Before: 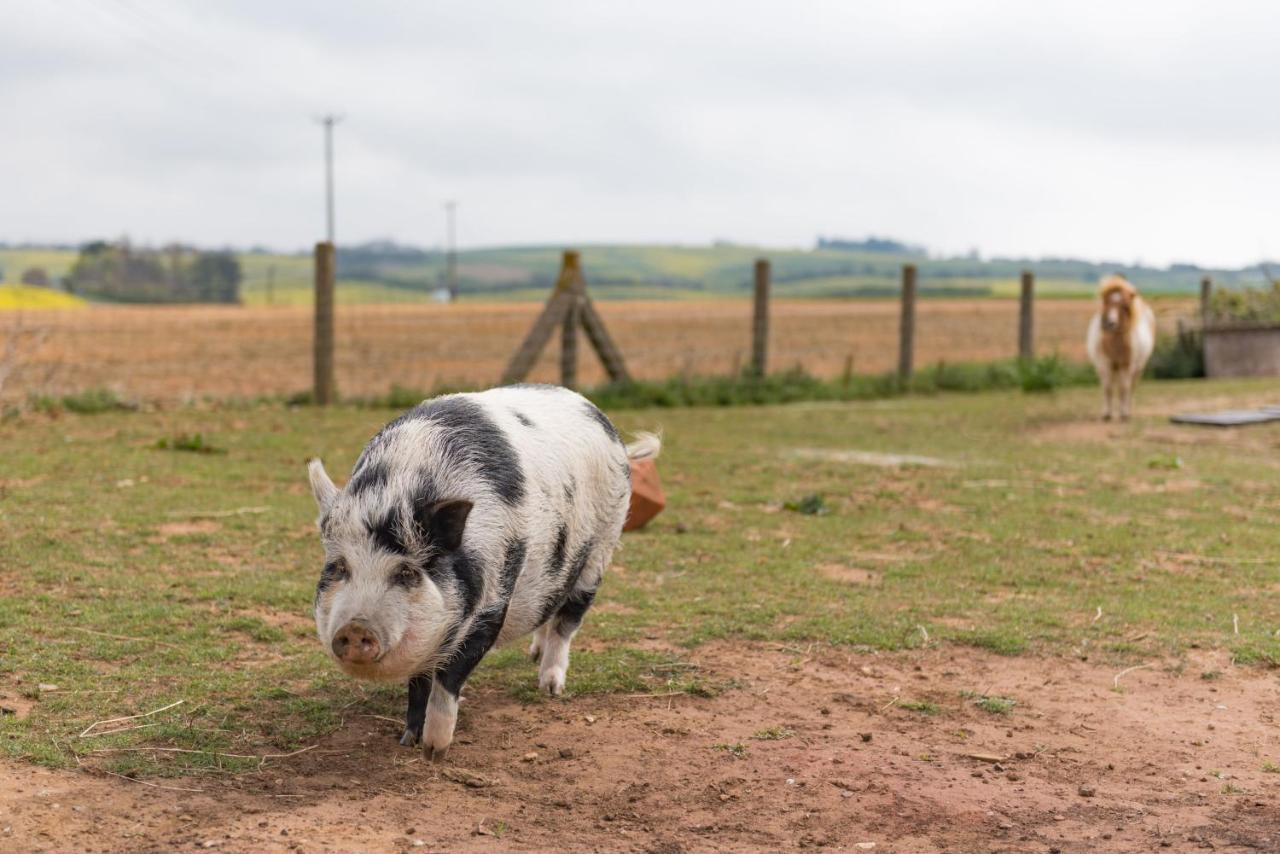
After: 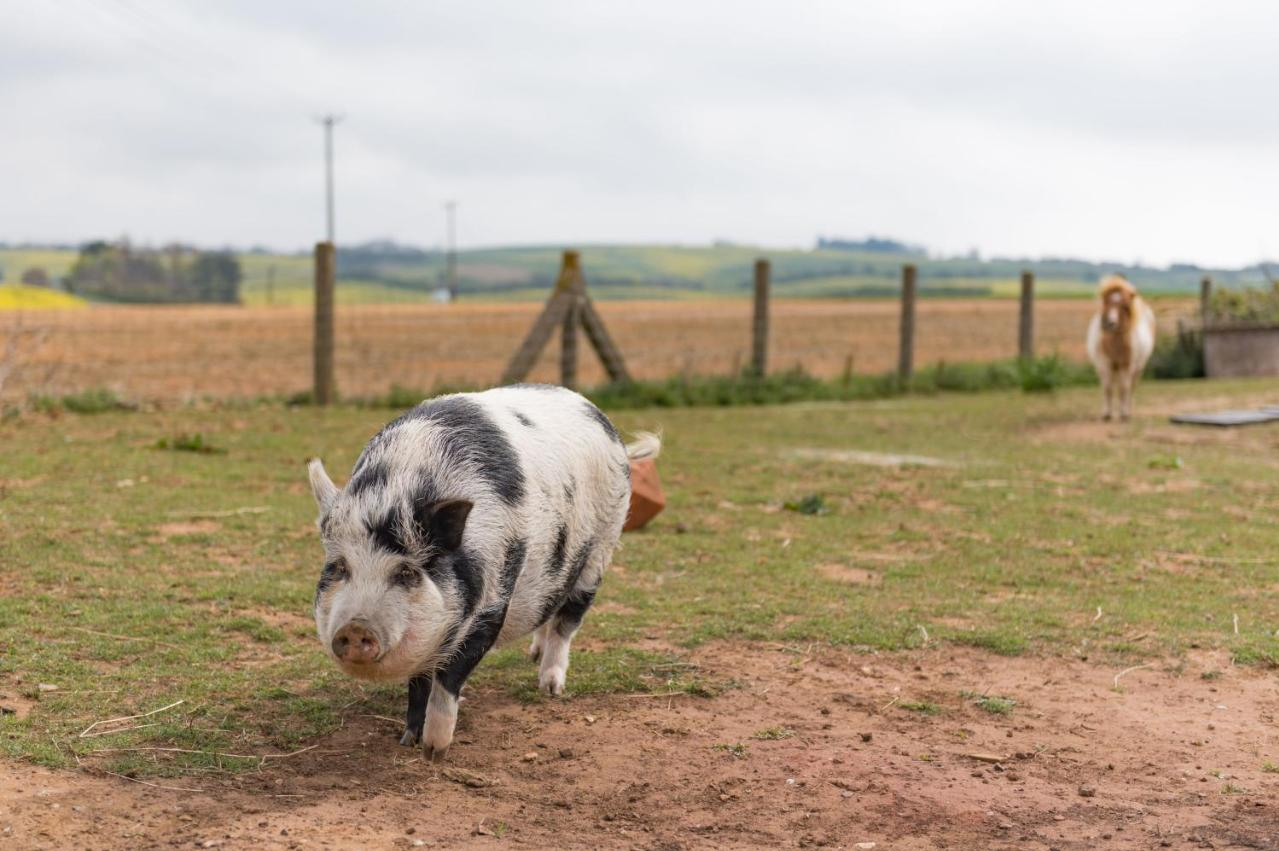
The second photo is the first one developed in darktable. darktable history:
crop: top 0.069%, bottom 0.205%
